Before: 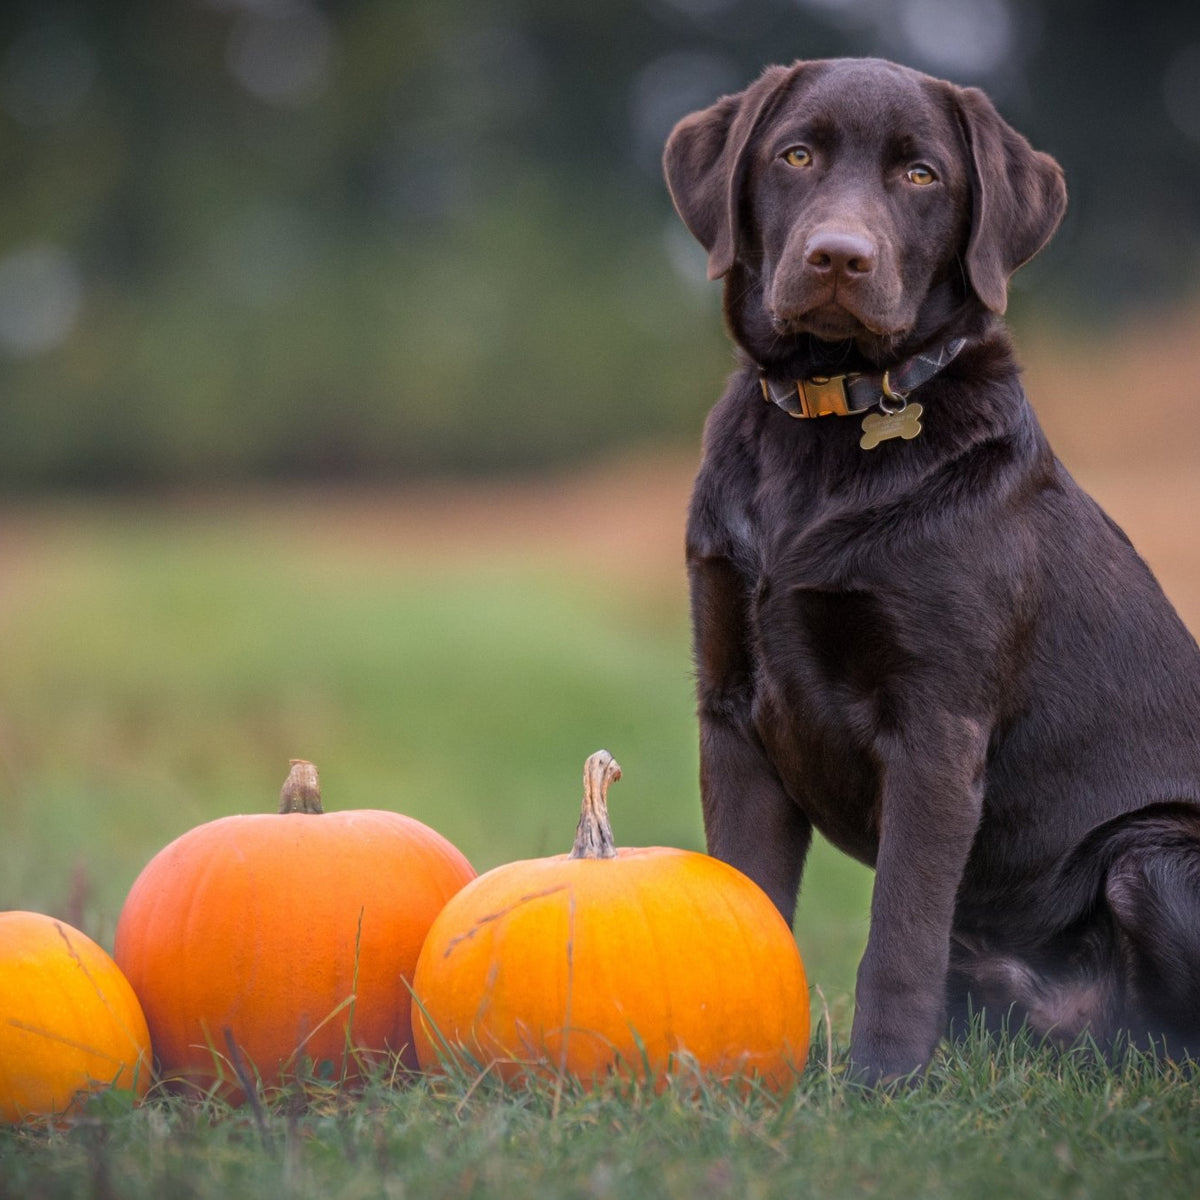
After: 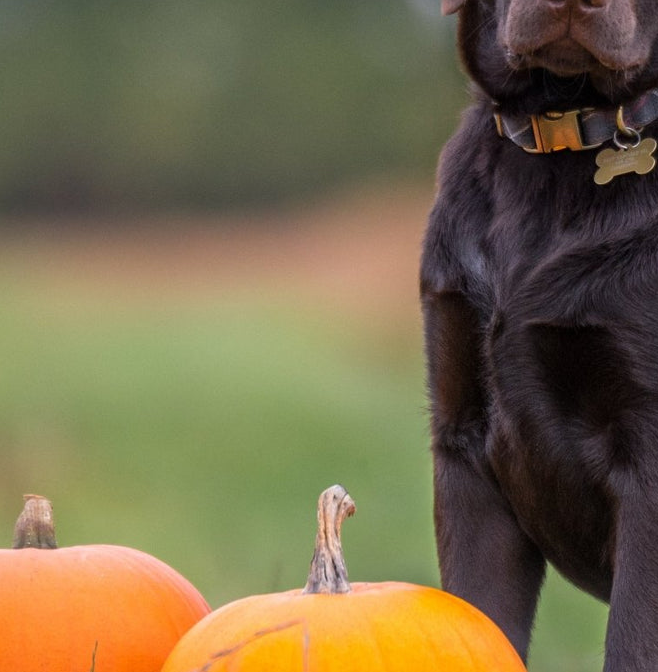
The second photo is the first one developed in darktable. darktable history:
crop and rotate: left 22.215%, top 22.118%, right 22.91%, bottom 21.81%
